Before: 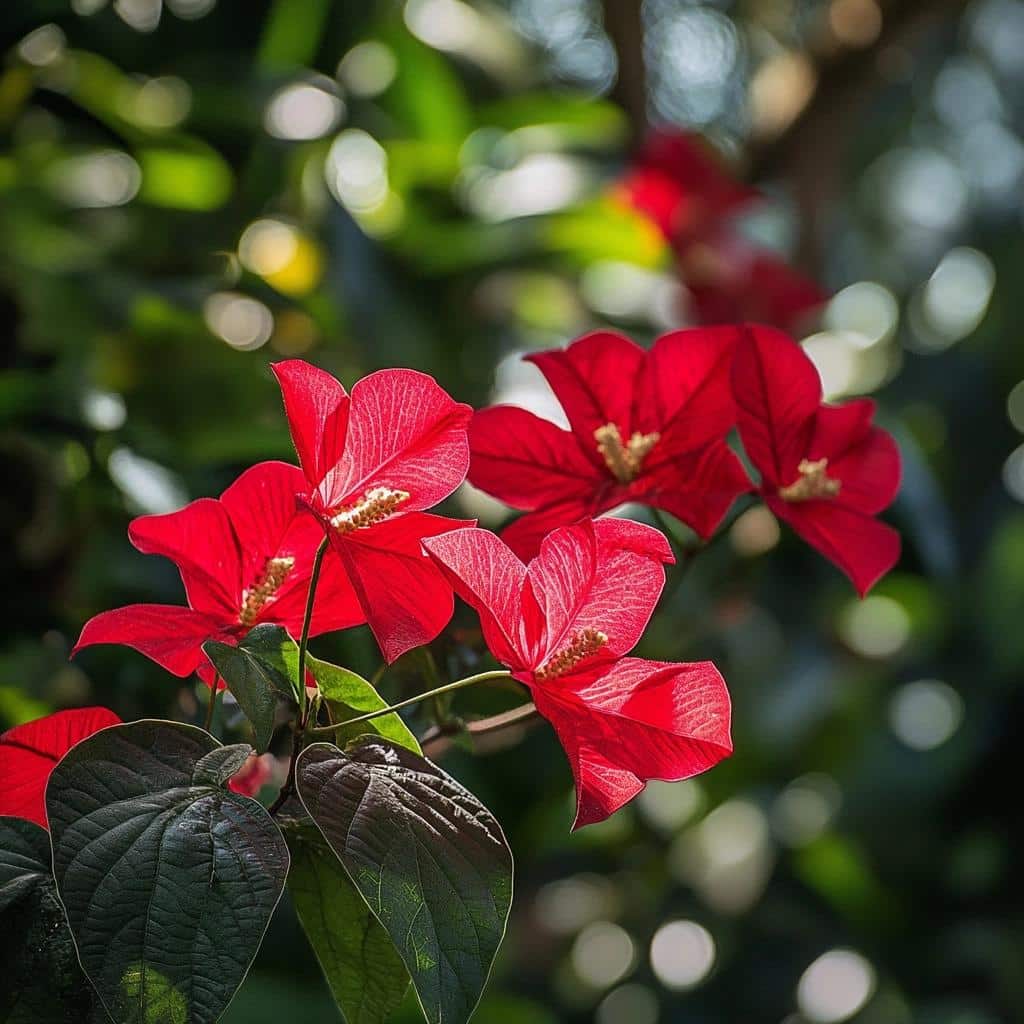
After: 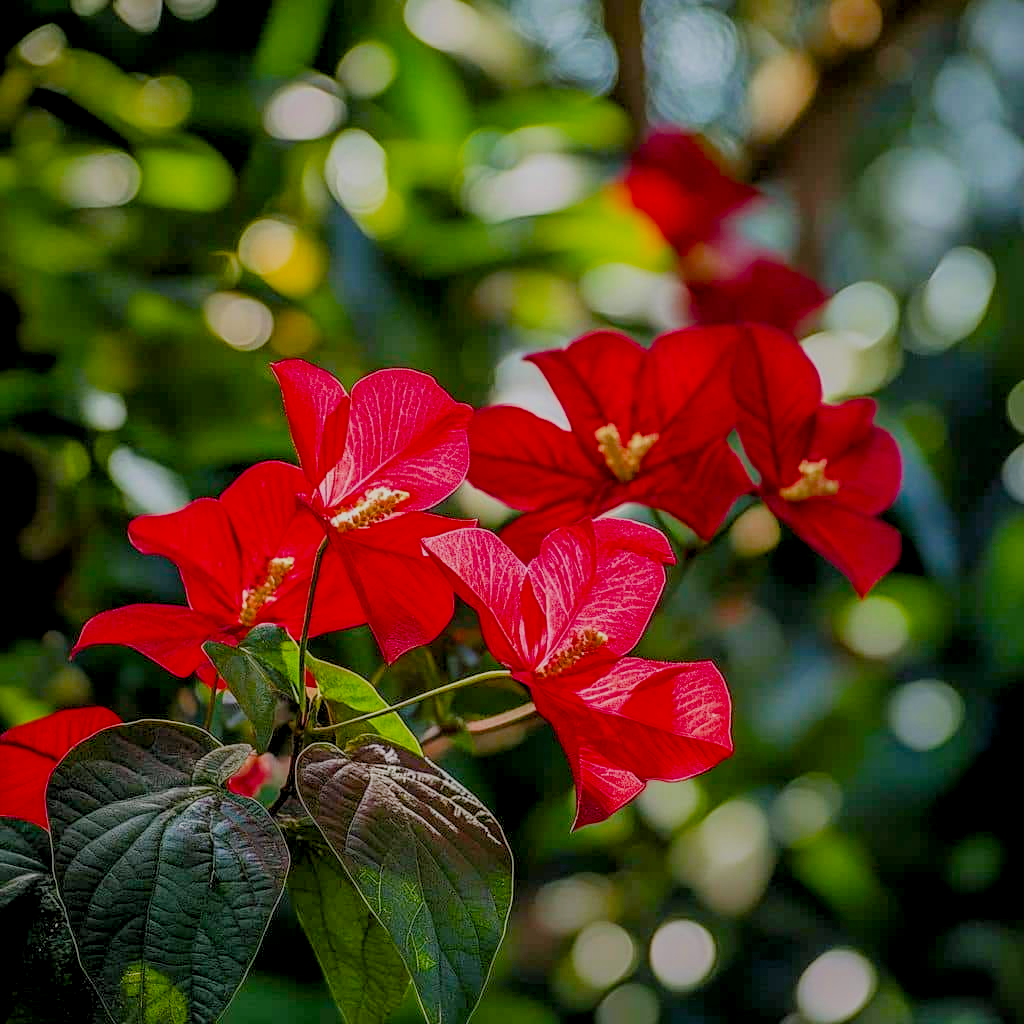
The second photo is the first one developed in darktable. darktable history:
filmic rgb: black relative exposure -7.05 EV, white relative exposure 5.98 EV, target black luminance 0%, hardness 2.73, latitude 62.18%, contrast 0.69, highlights saturation mix 10.78%, shadows ↔ highlights balance -0.062%, add noise in highlights 0.002, color science v3 (2019), use custom middle-gray values true, contrast in highlights soft
exposure: exposure 0.294 EV, compensate highlight preservation false
local contrast: on, module defaults
color balance rgb: perceptual saturation grading › global saturation 44.306%, perceptual saturation grading › highlights -25.54%, perceptual saturation grading › shadows 49.939%
